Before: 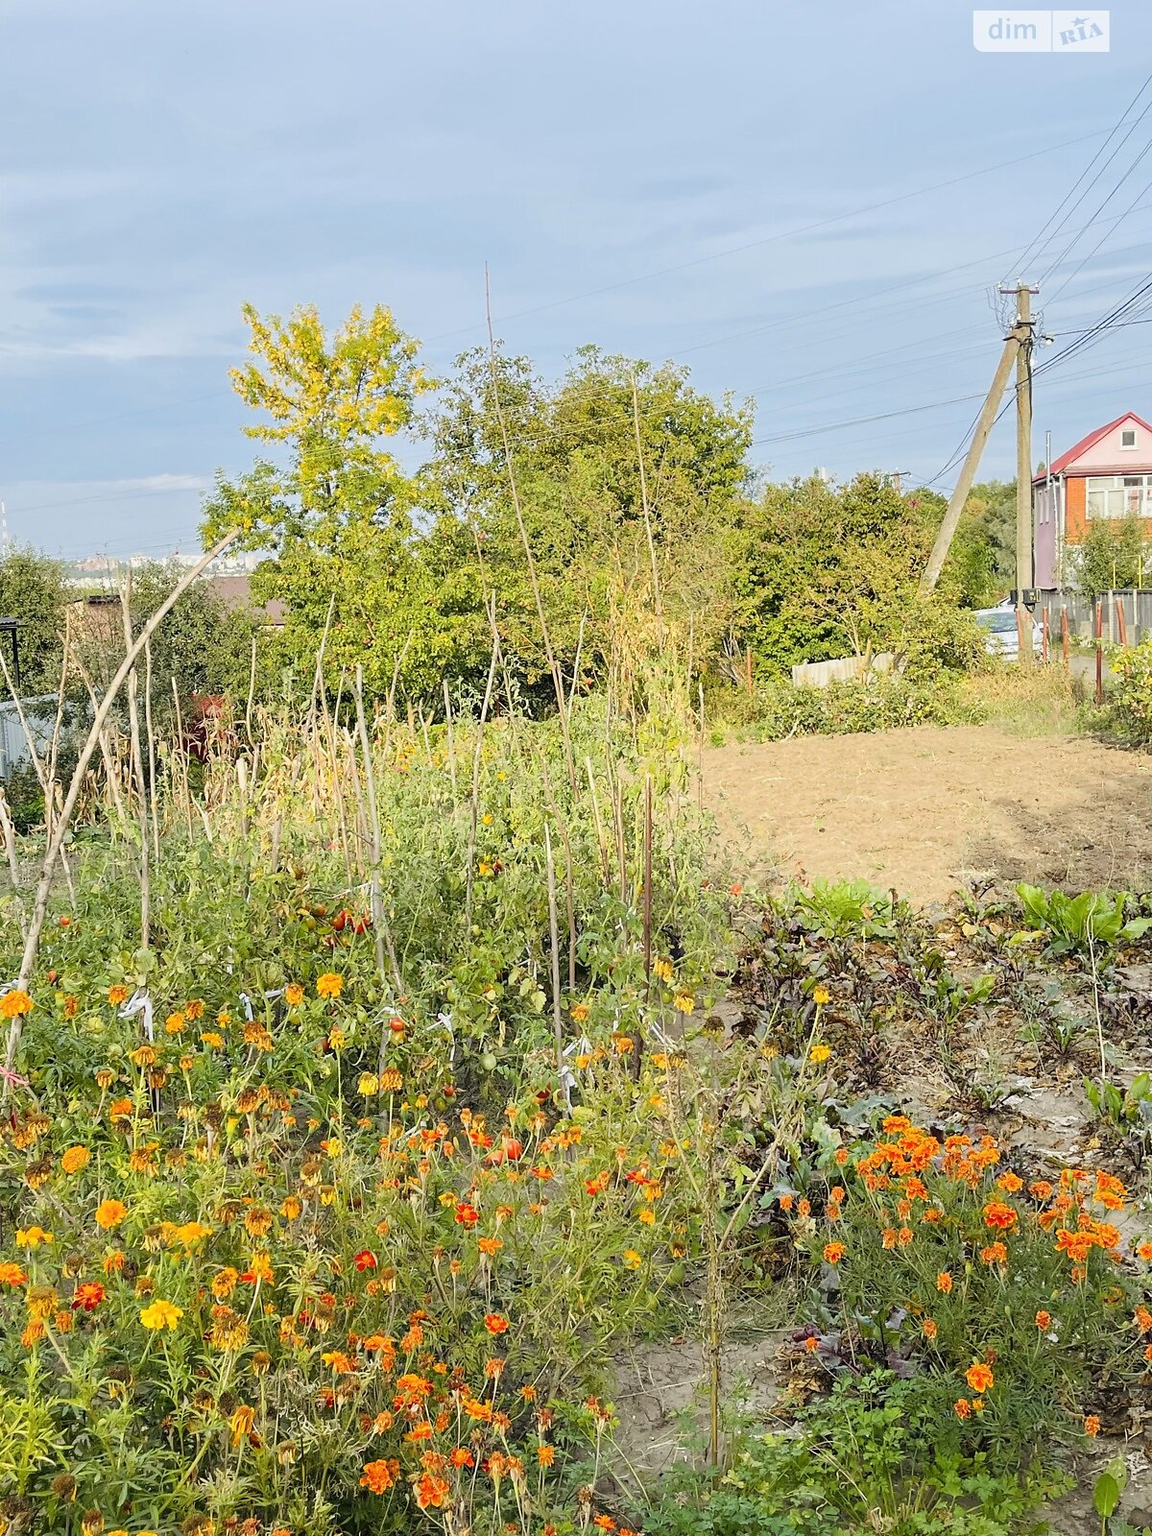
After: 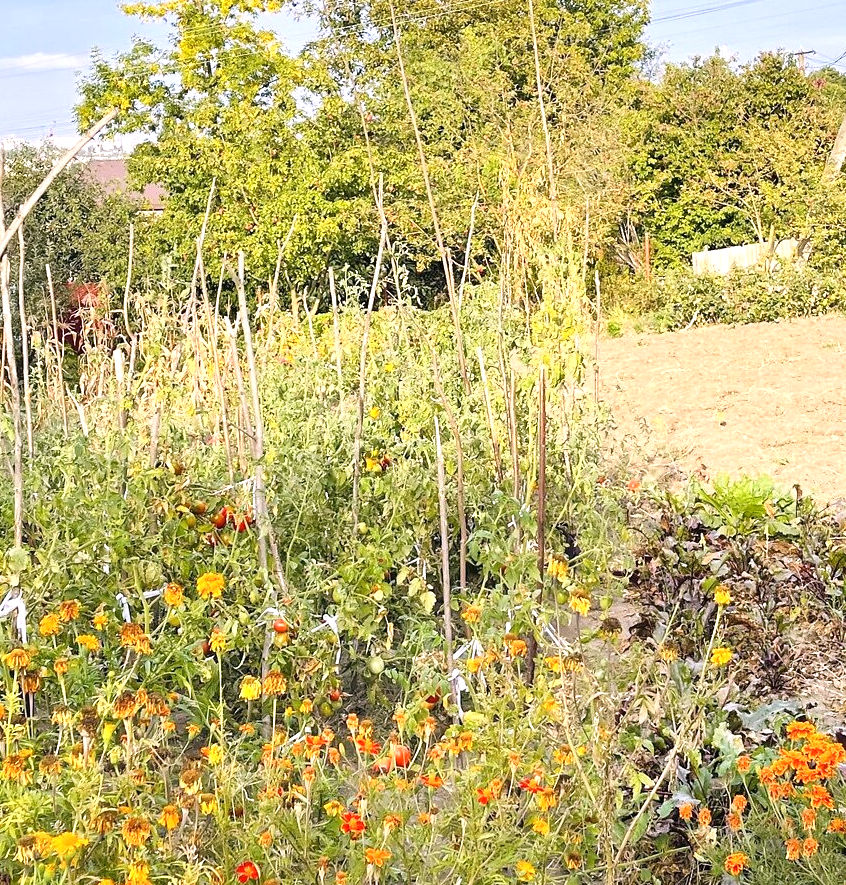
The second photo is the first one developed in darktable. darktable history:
crop: left 11.123%, top 27.61%, right 18.3%, bottom 17.034%
shadows and highlights: shadows 37.27, highlights -28.18, soften with gaussian
exposure: black level correction 0, exposure 0.5 EV, compensate exposure bias true, compensate highlight preservation false
white balance: red 1.05, blue 1.072
